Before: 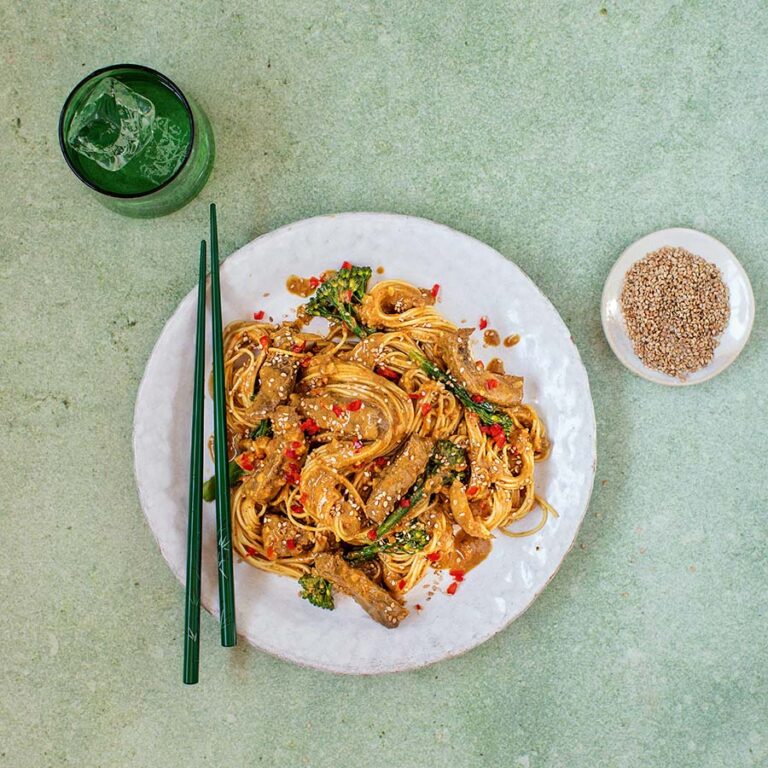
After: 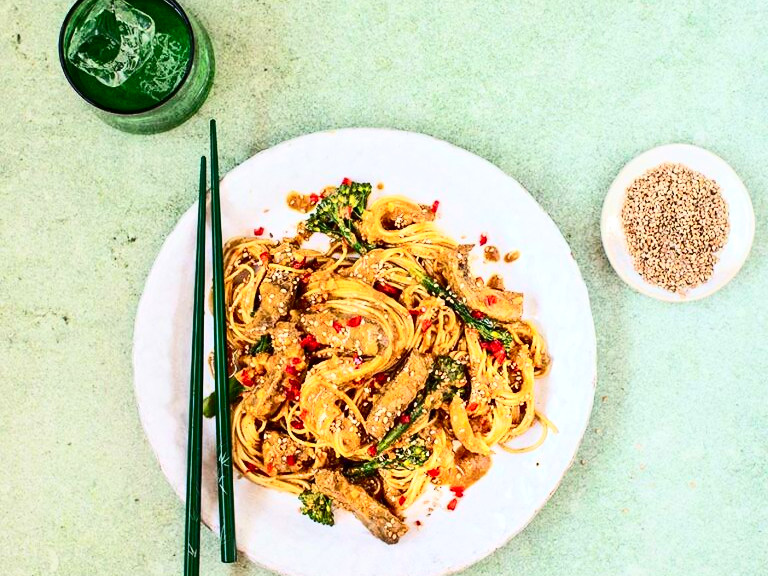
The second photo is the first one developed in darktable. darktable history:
tone equalizer: on, module defaults
exposure: exposure 0.2 EV, compensate highlight preservation false
contrast brightness saturation: contrast 0.4, brightness 0.1, saturation 0.21
crop: top 11.038%, bottom 13.962%
